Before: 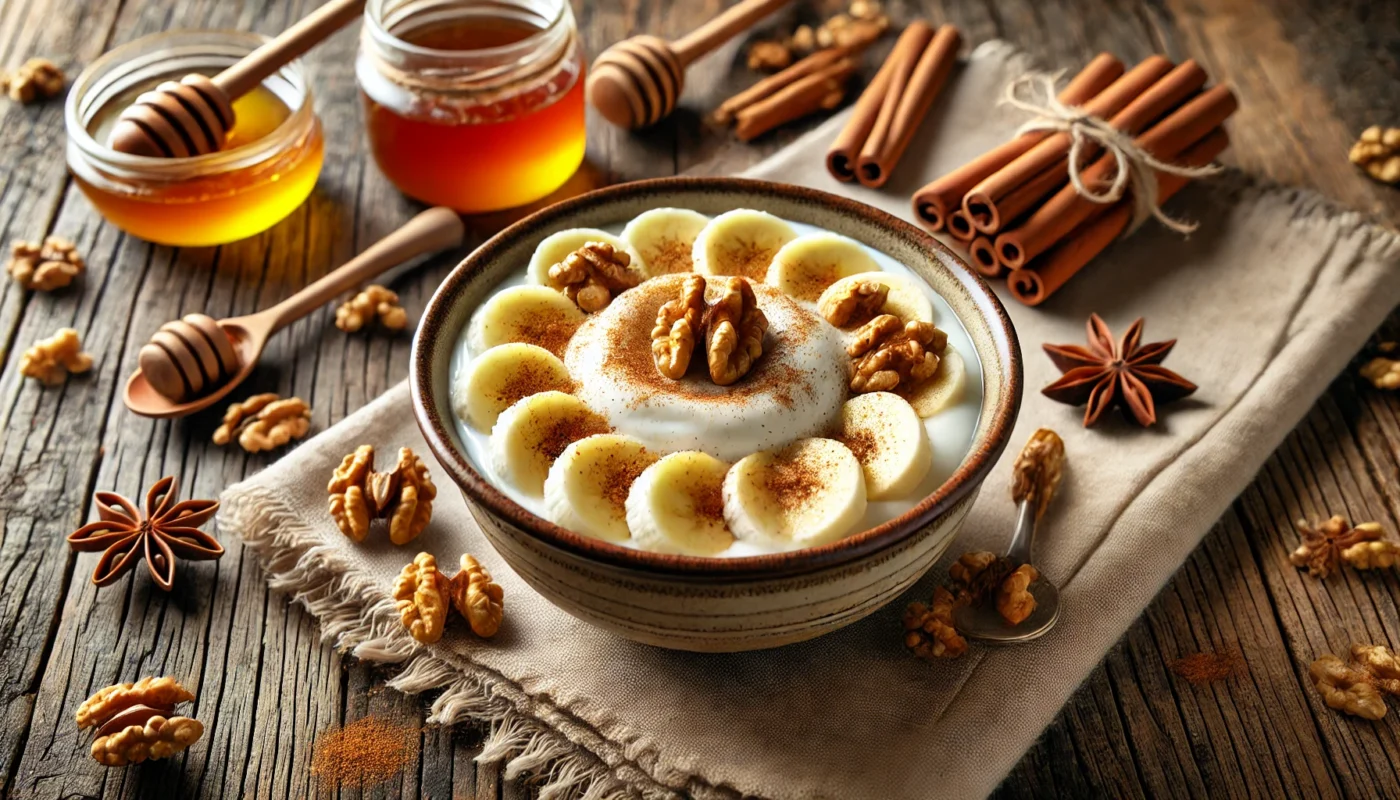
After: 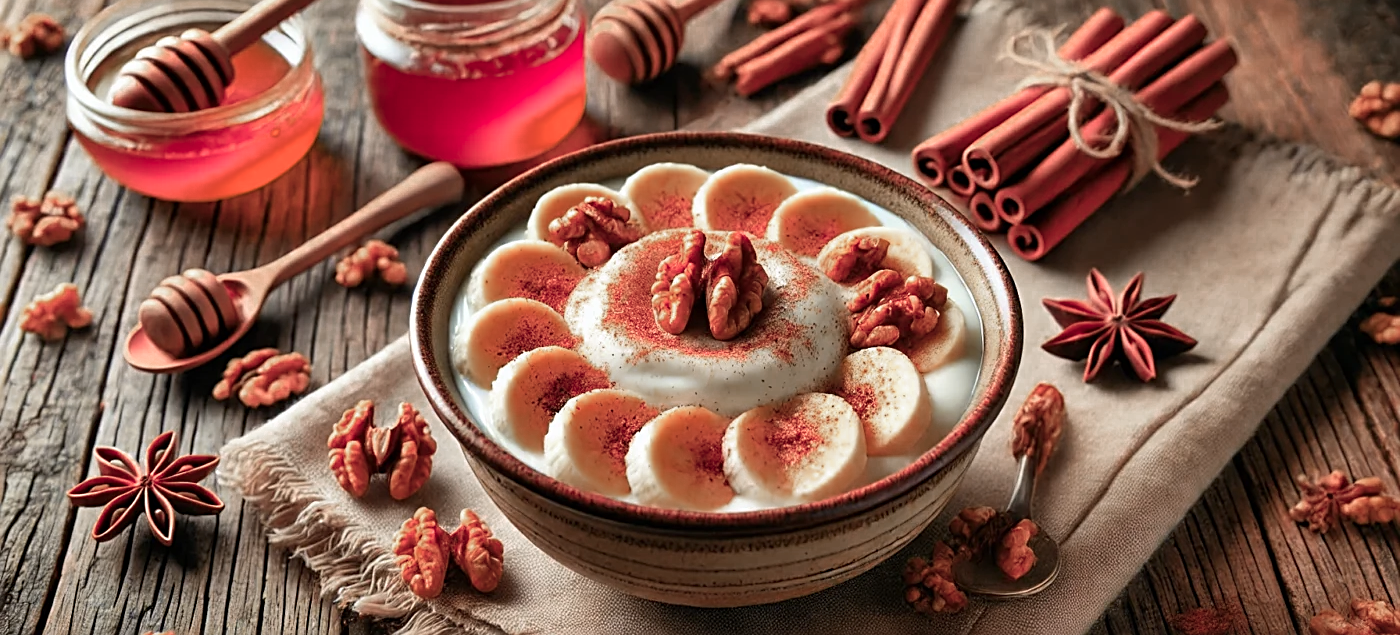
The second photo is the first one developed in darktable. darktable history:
crop and rotate: top 5.667%, bottom 14.937%
sharpen: on, module defaults
color zones: curves: ch0 [(0.006, 0.385) (0.143, 0.563) (0.243, 0.321) (0.352, 0.464) (0.516, 0.456) (0.625, 0.5) (0.75, 0.5) (0.875, 0.5)]; ch1 [(0, 0.5) (0.134, 0.504) (0.246, 0.463) (0.421, 0.515) (0.5, 0.56) (0.625, 0.5) (0.75, 0.5) (0.875, 0.5)]; ch2 [(0, 0.5) (0.131, 0.426) (0.307, 0.289) (0.38, 0.188) (0.513, 0.216) (0.625, 0.548) (0.75, 0.468) (0.838, 0.396) (0.971, 0.311)]
